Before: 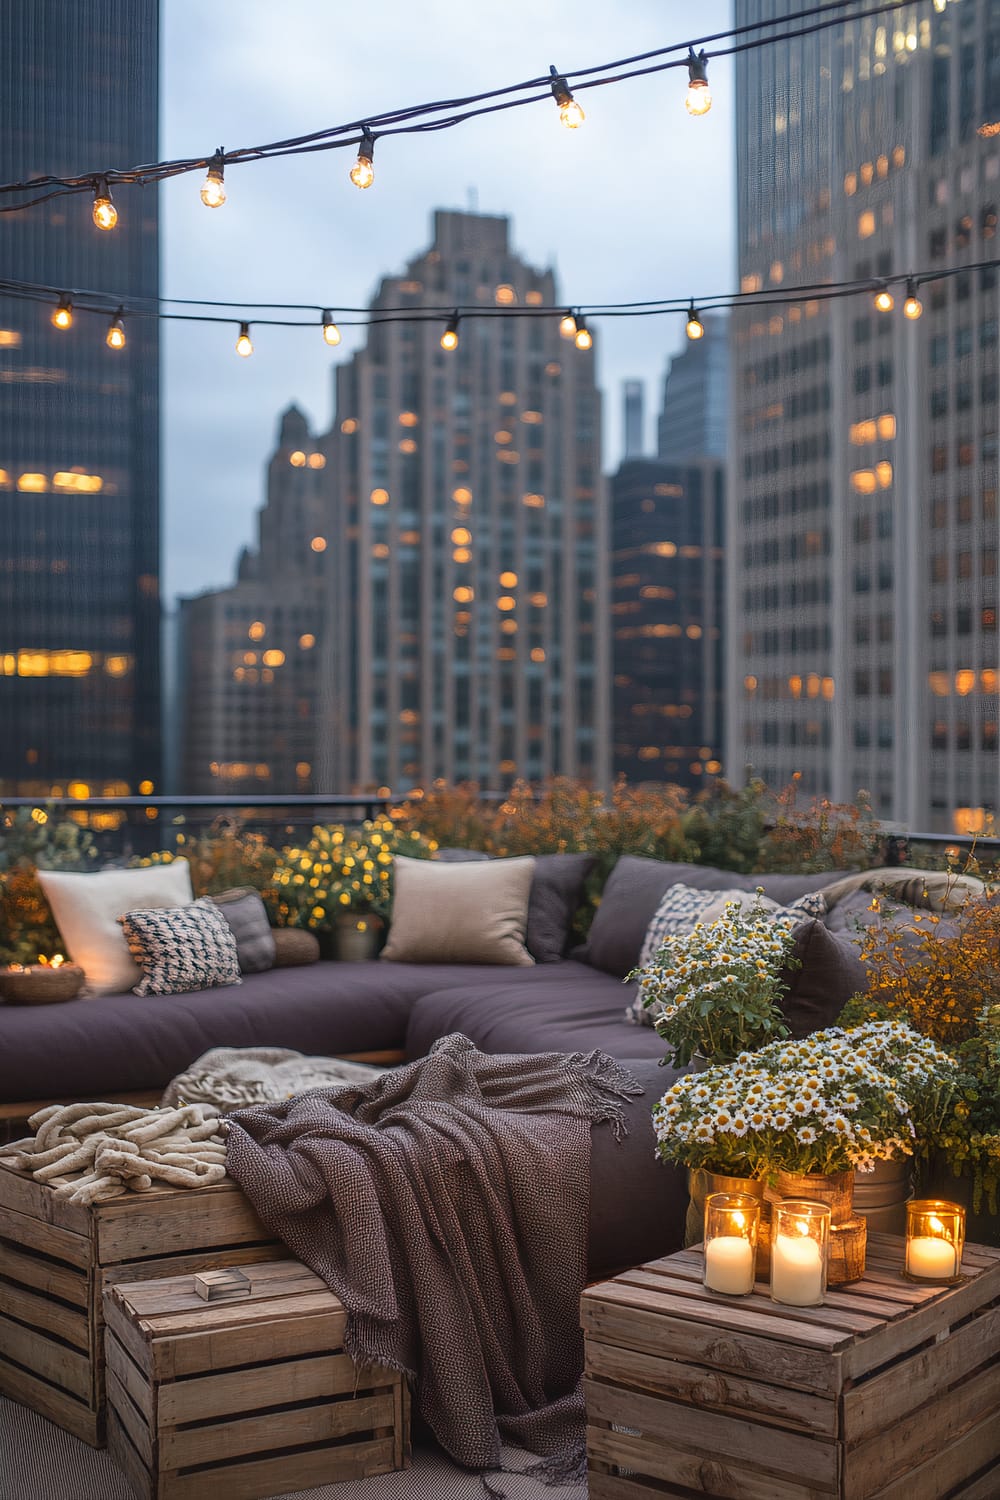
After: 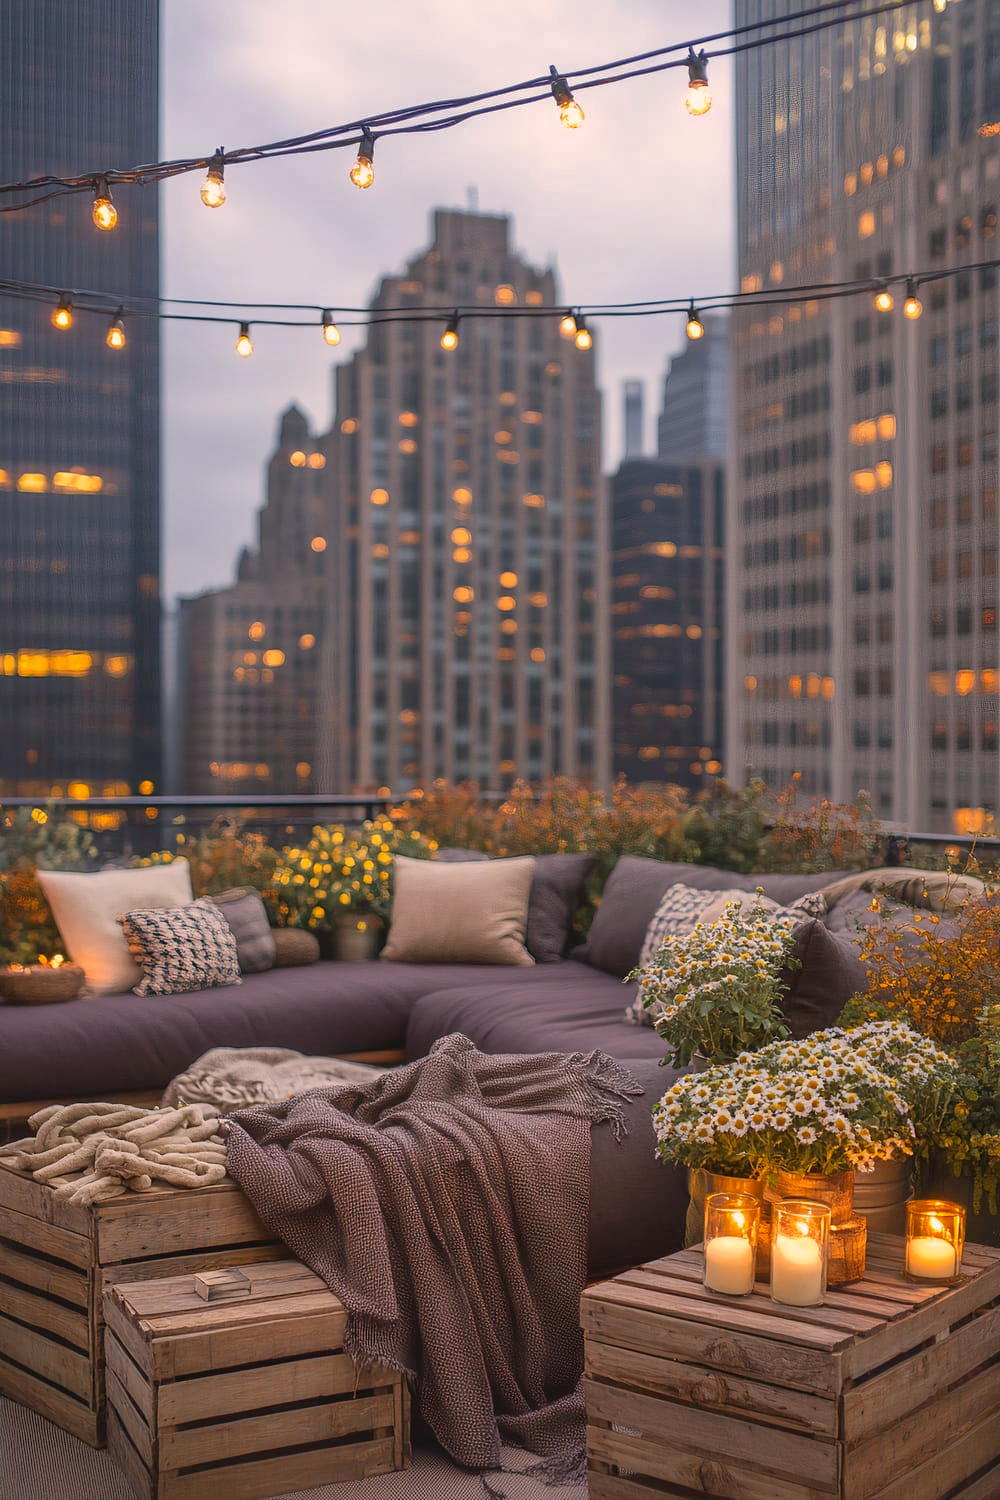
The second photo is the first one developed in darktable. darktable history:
shadows and highlights: on, module defaults
color correction: highlights a* 11.27, highlights b* 12.12
